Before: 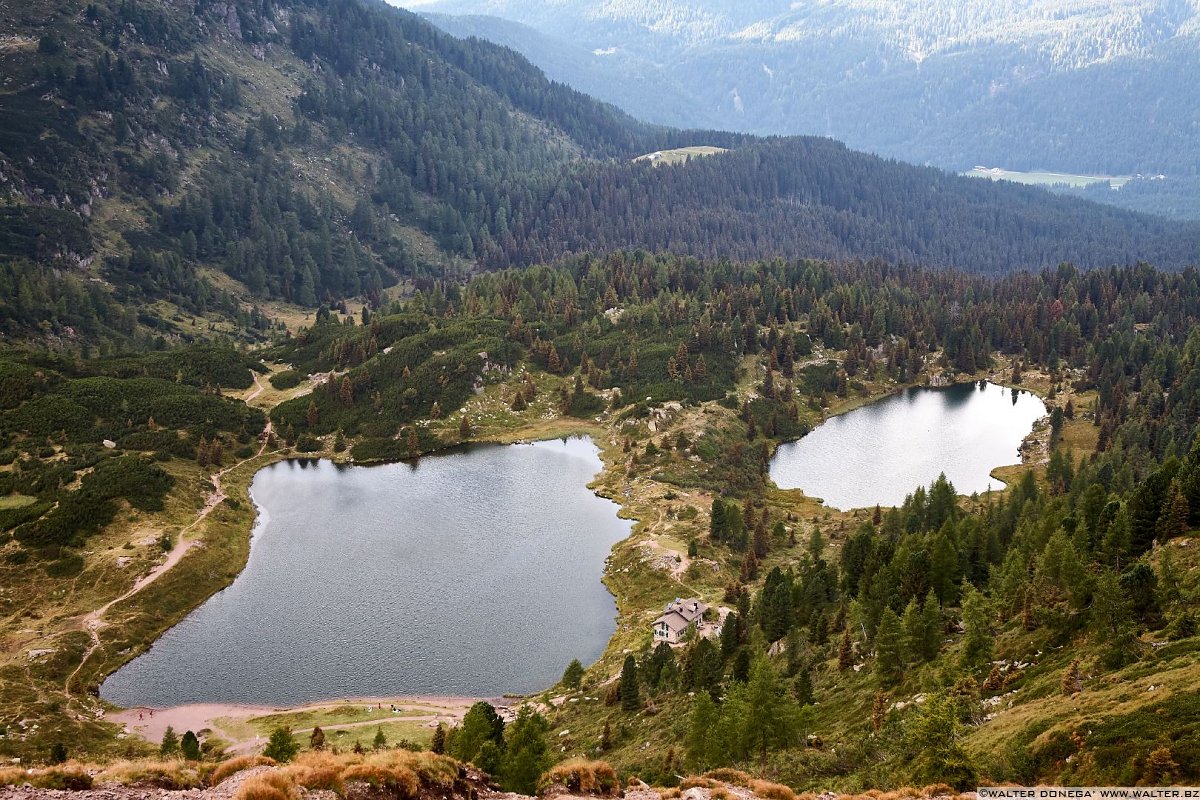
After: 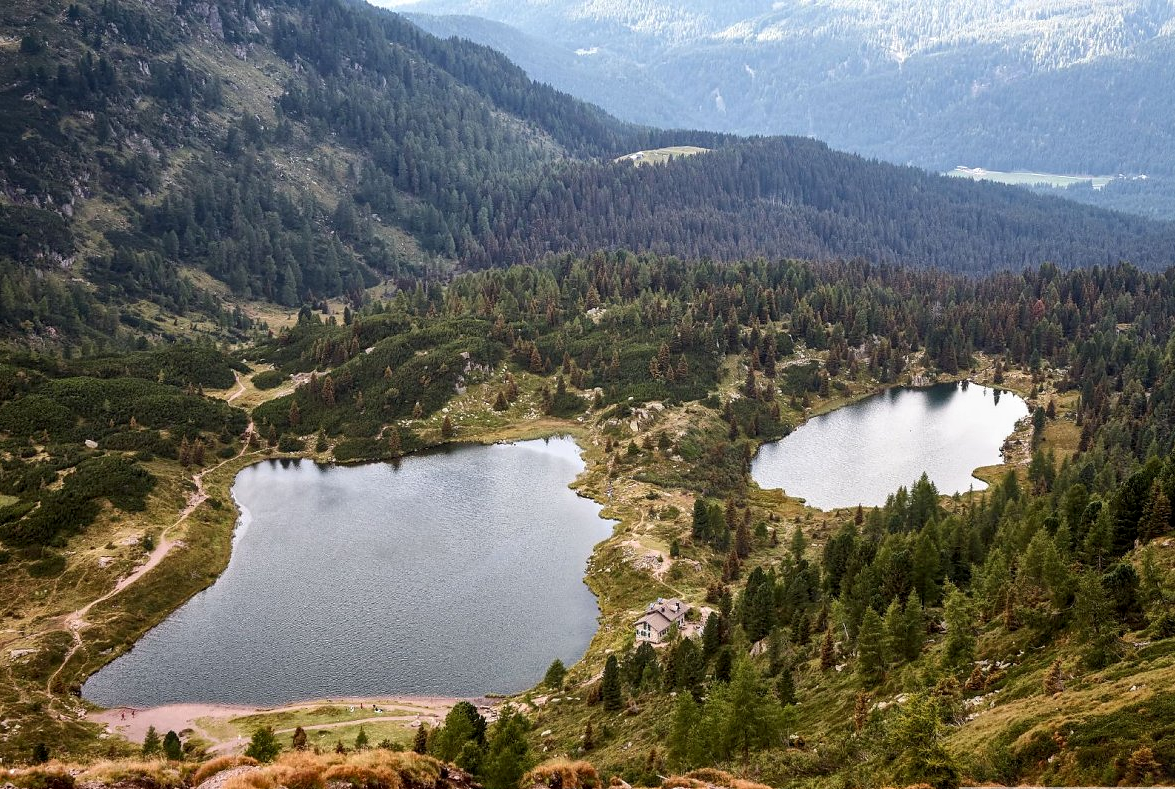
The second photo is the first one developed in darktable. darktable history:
local contrast: on, module defaults
crop and rotate: left 1.504%, right 0.561%, bottom 1.28%
